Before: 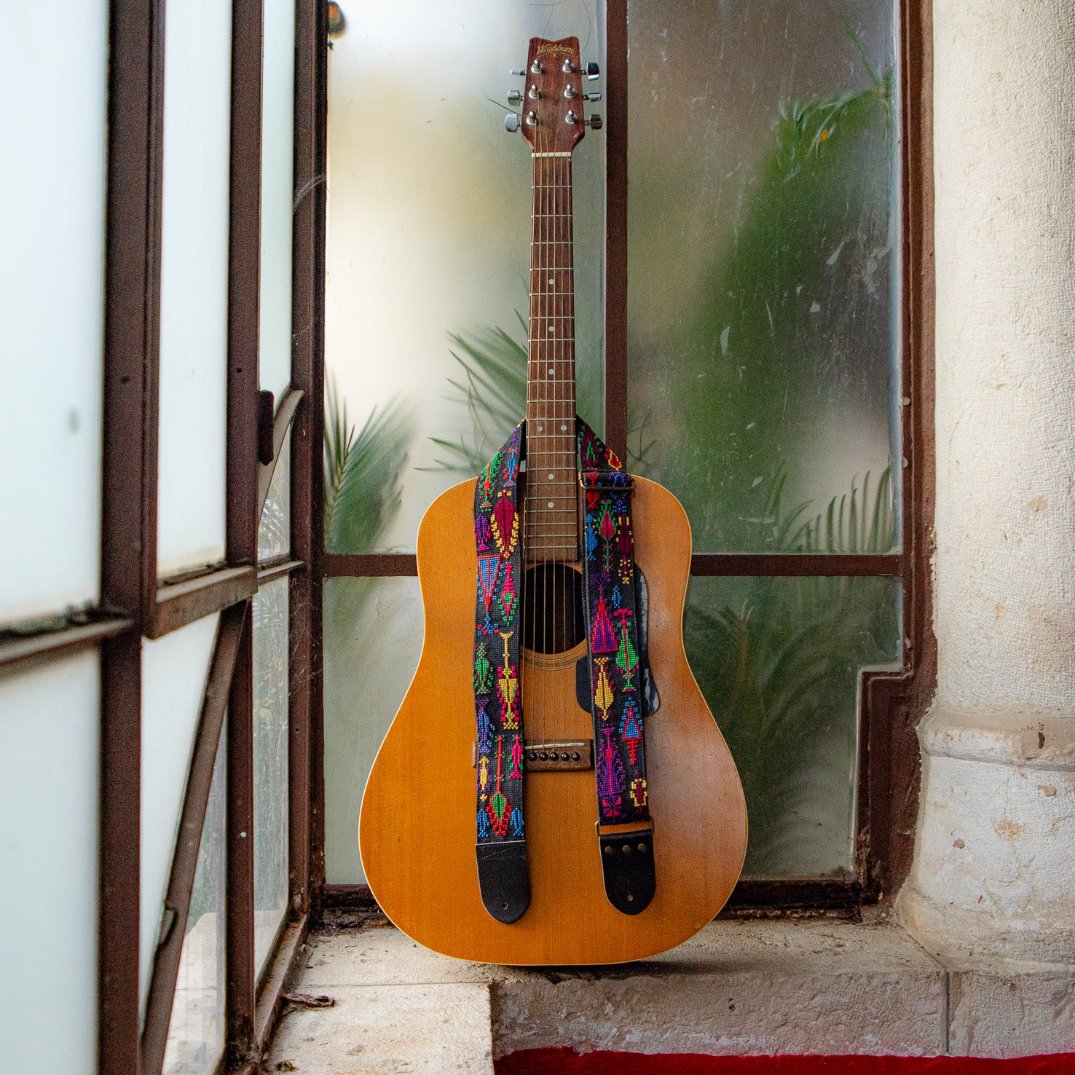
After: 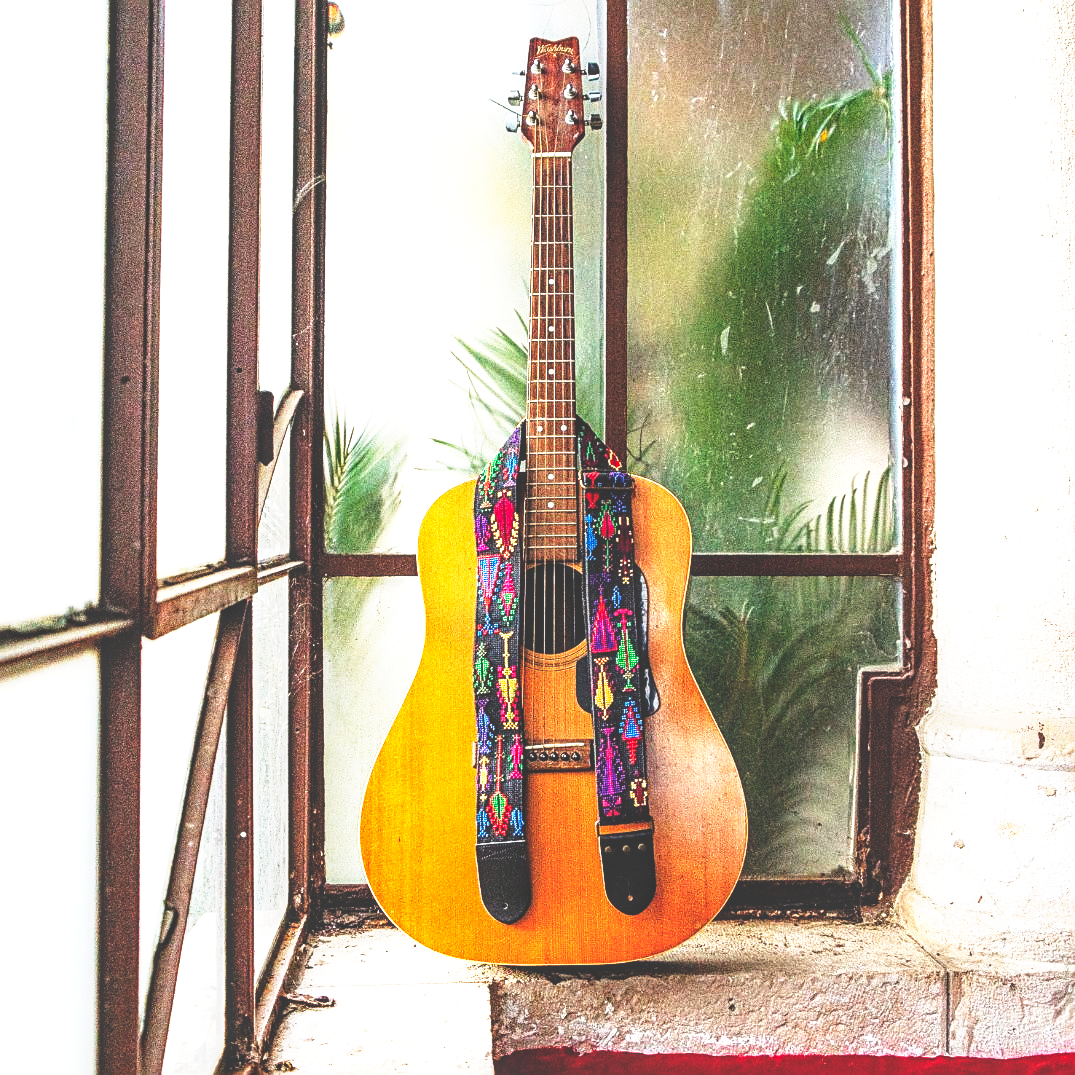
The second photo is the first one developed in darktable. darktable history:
exposure: black level correction 0, exposure 1.199 EV, compensate highlight preservation false
sharpen: on, module defaults
local contrast: on, module defaults
base curve: curves: ch0 [(0, 0.036) (0.007, 0.037) (0.604, 0.887) (1, 1)], preserve colors none
